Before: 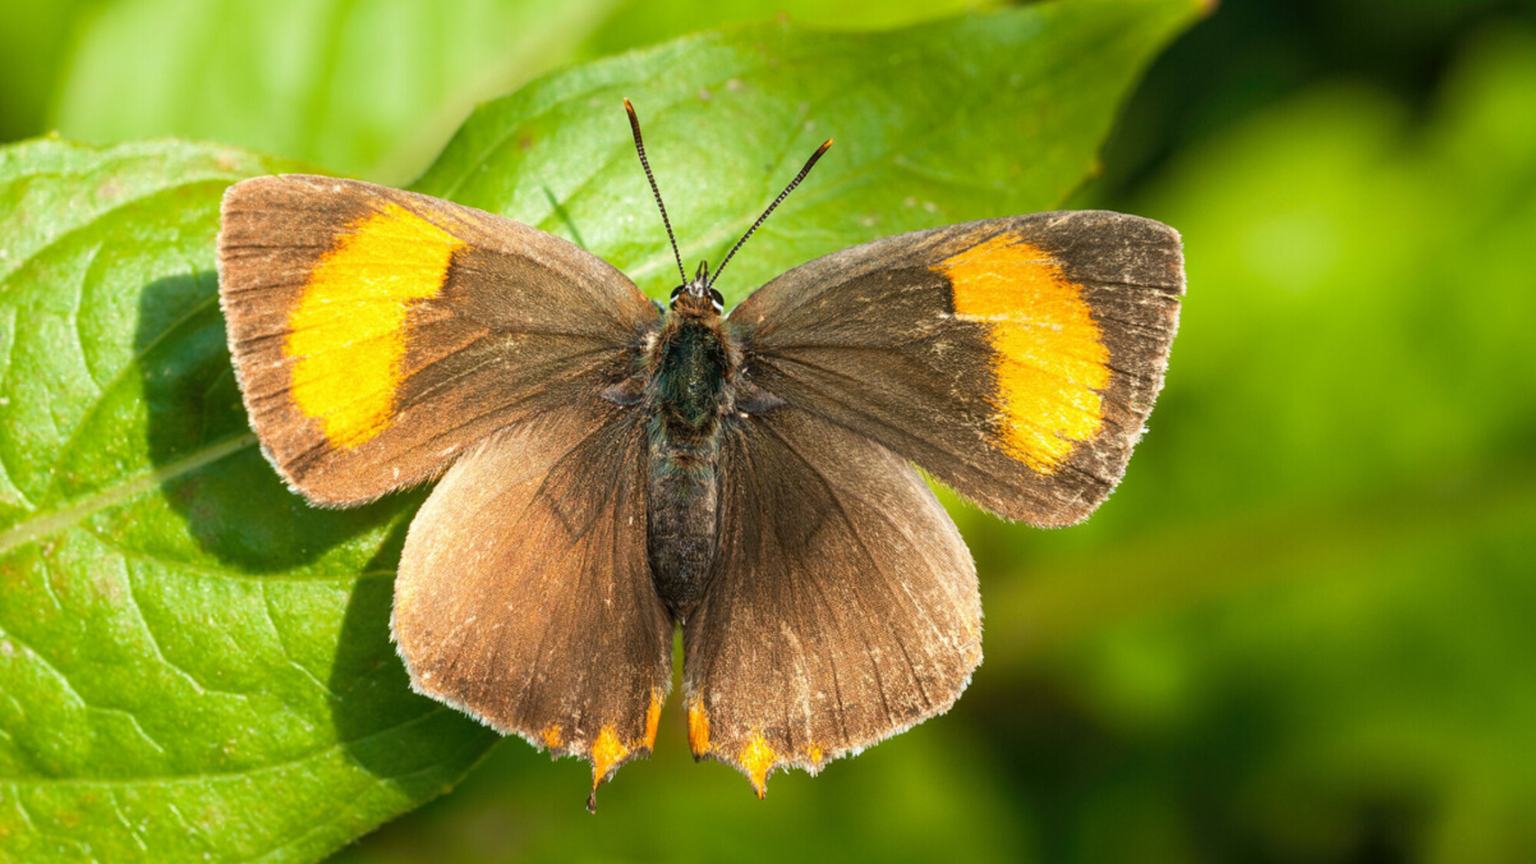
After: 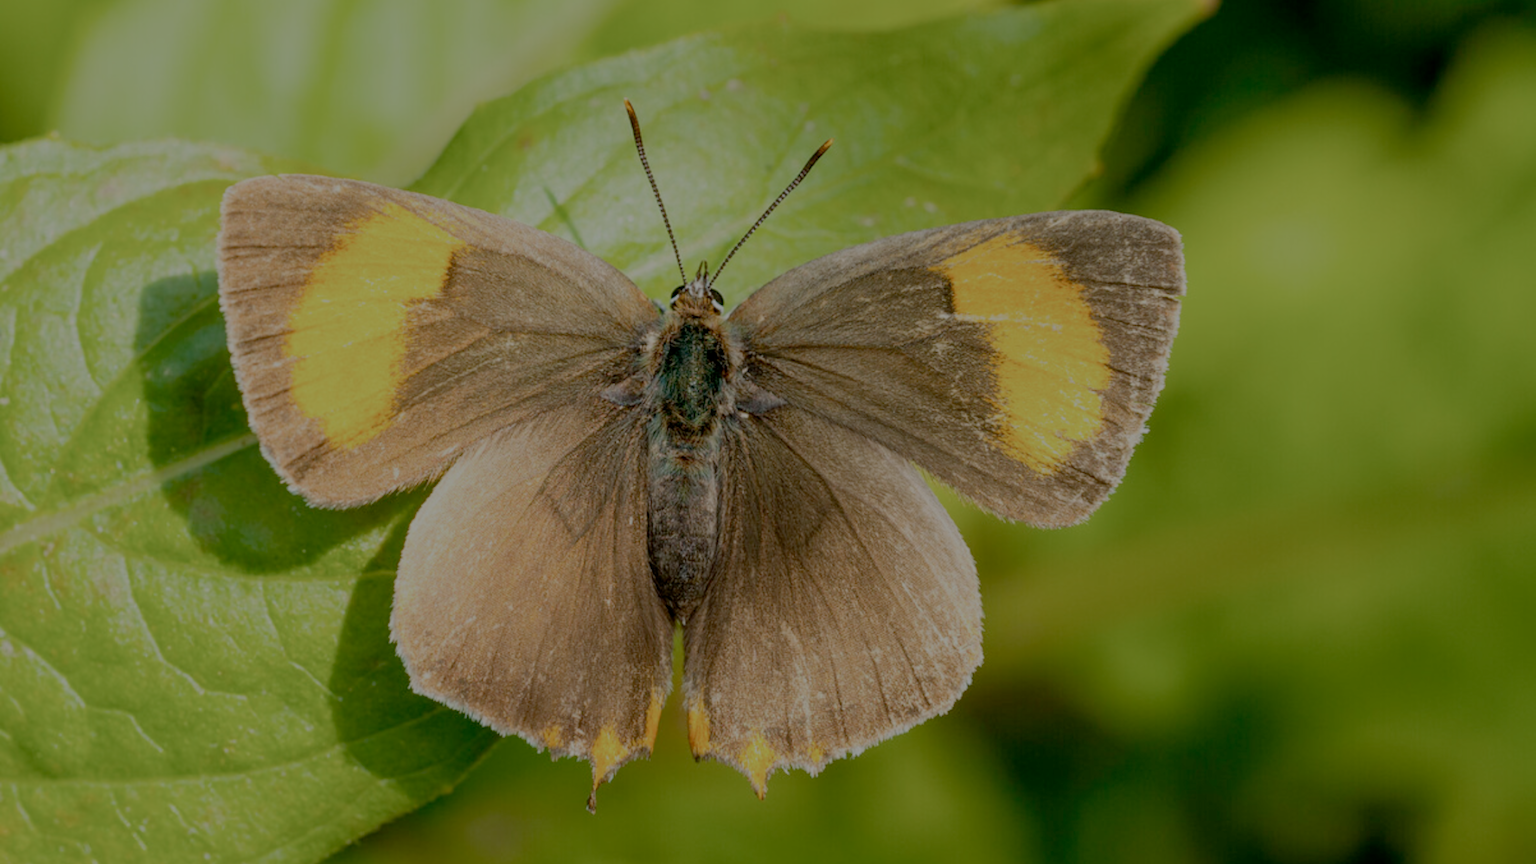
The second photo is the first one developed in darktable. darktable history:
filmic rgb: white relative exposure 8 EV, threshold 3 EV, structure ↔ texture 100%, target black luminance 0%, hardness 2.44, latitude 76.53%, contrast 0.562, shadows ↔ highlights balance 0%, preserve chrominance no, color science v4 (2020), iterations of high-quality reconstruction 10, type of noise poissonian, enable highlight reconstruction true
exposure: black level correction 0, exposure -0.766 EV, compensate highlight preservation false
